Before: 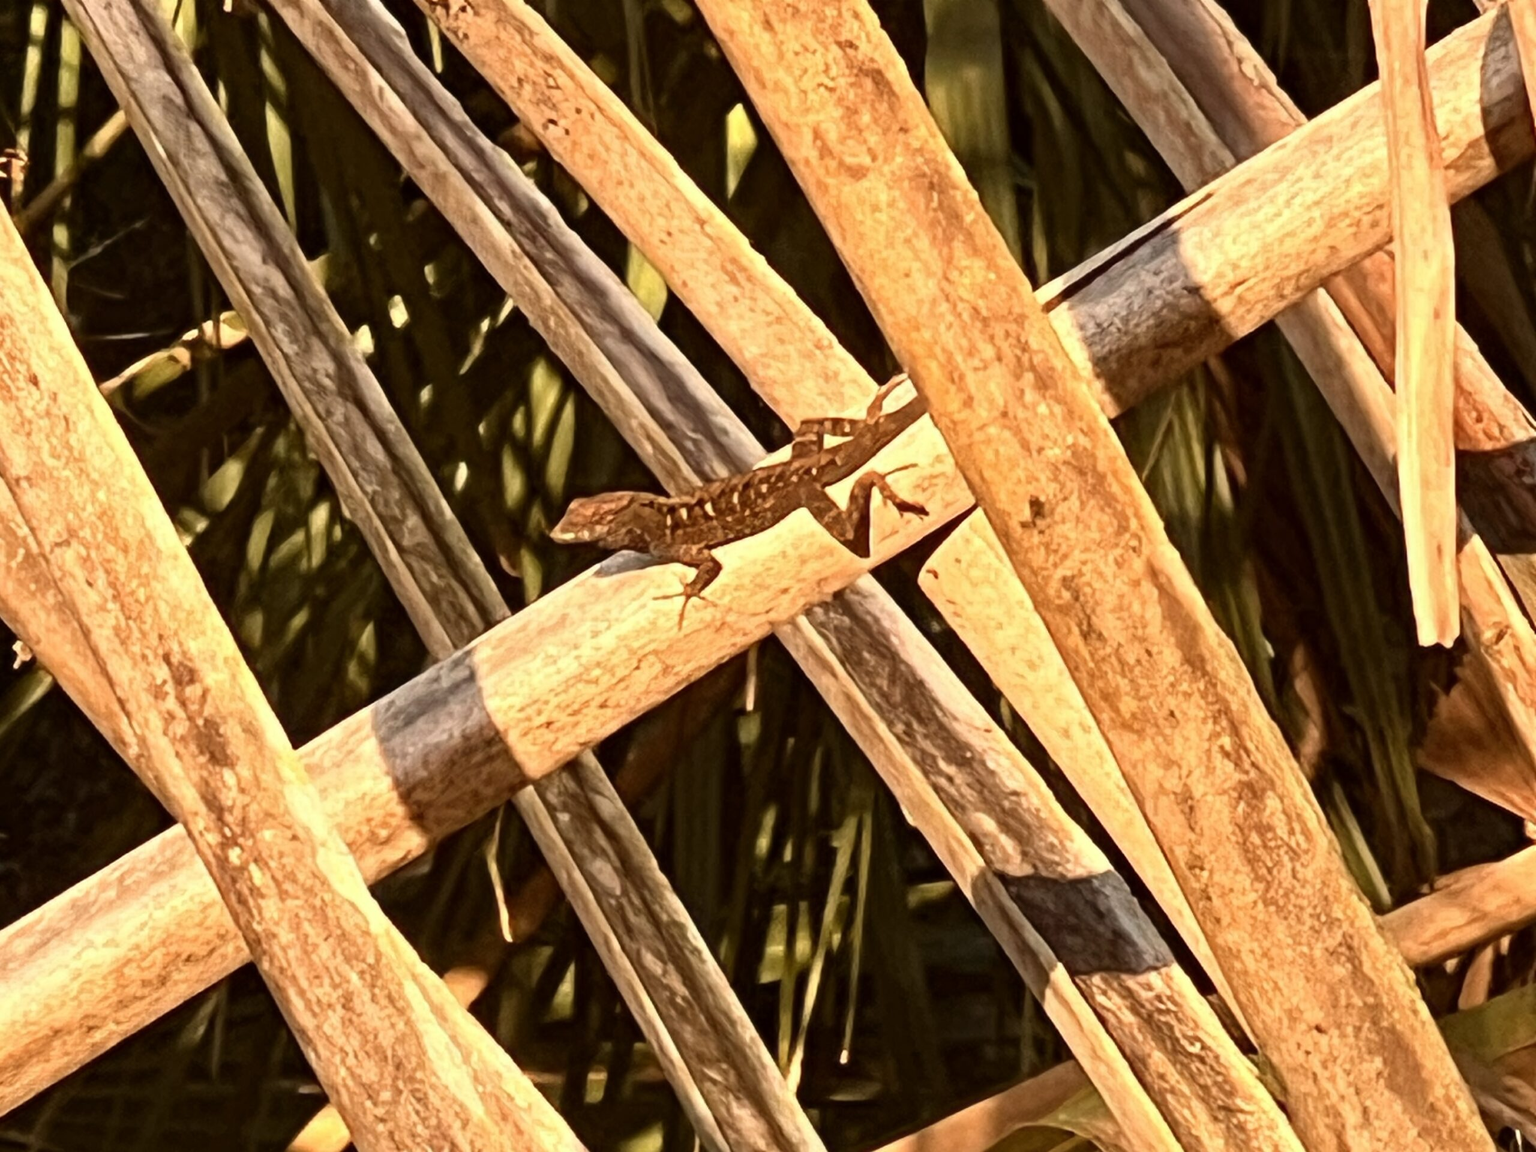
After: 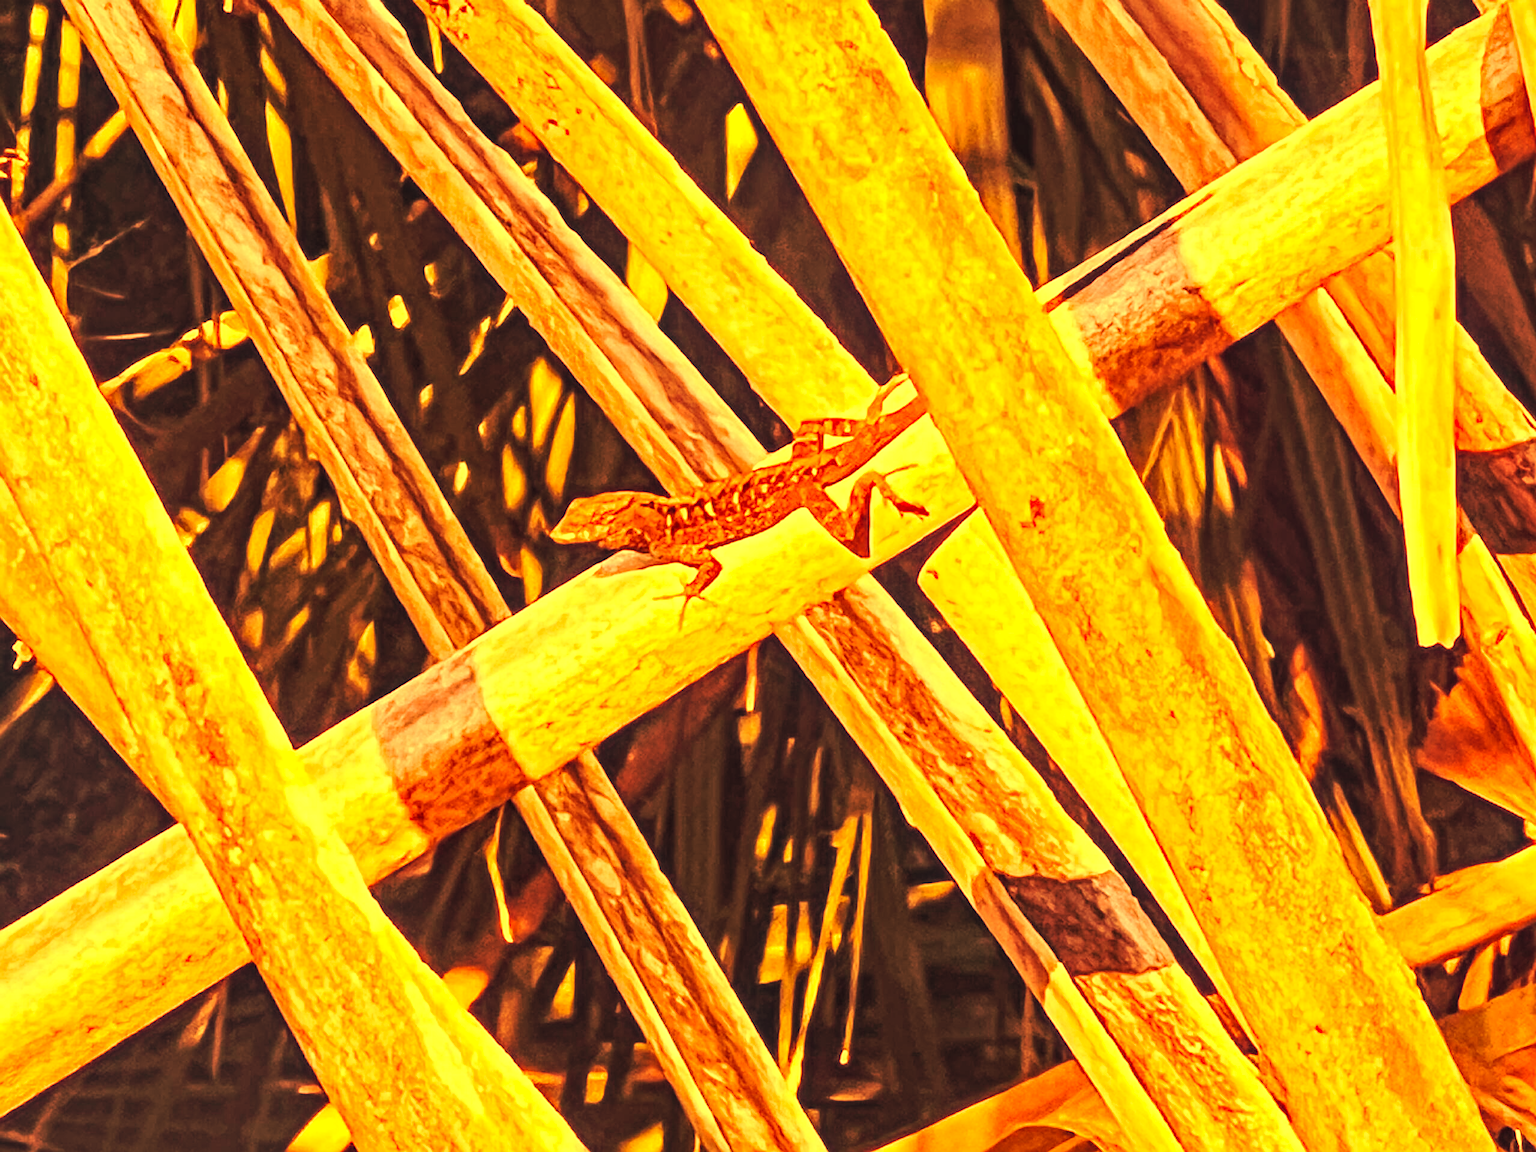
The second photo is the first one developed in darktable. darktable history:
exposure: exposure 0.7 EV, compensate highlight preservation false
local contrast: on, module defaults
base curve: curves: ch0 [(0, 0) (0.073, 0.04) (0.157, 0.139) (0.492, 0.492) (0.758, 0.758) (1, 1)], preserve colors none
contrast brightness saturation: contrast 0.14, brightness 0.21
velvia: strength 15%
white balance: red 1.467, blue 0.684
sharpen: amount 0.575
tone equalizer: on, module defaults
